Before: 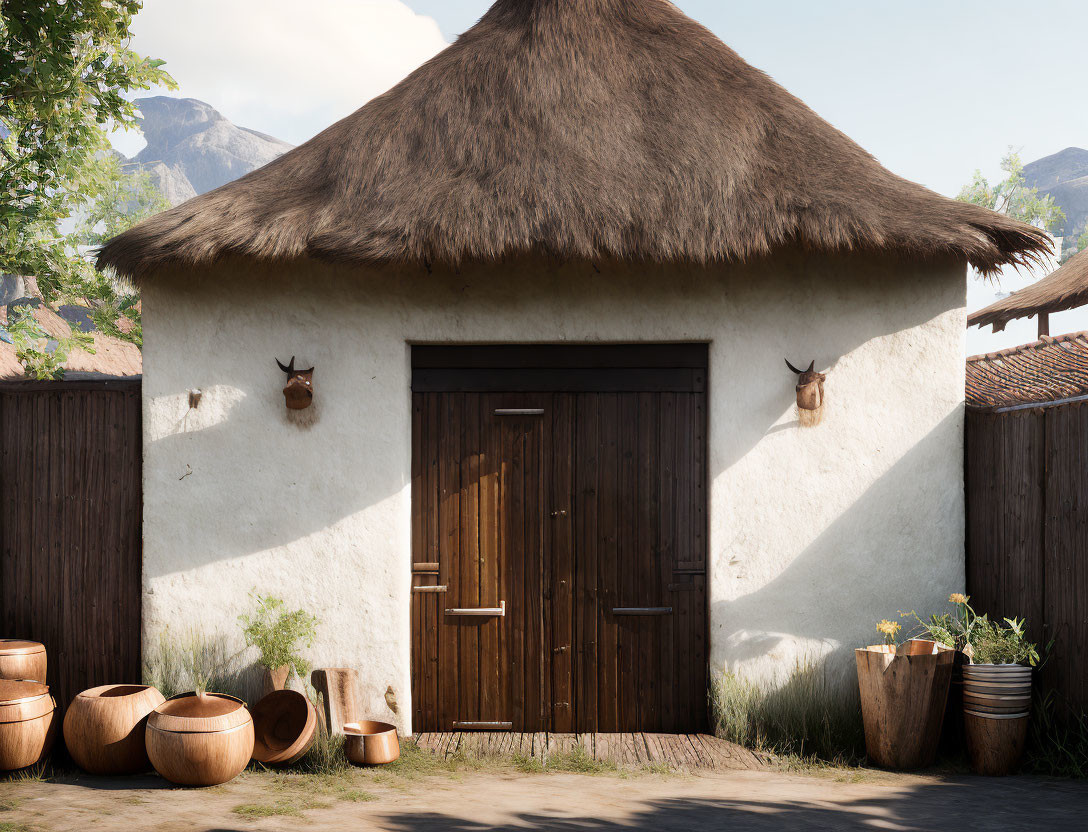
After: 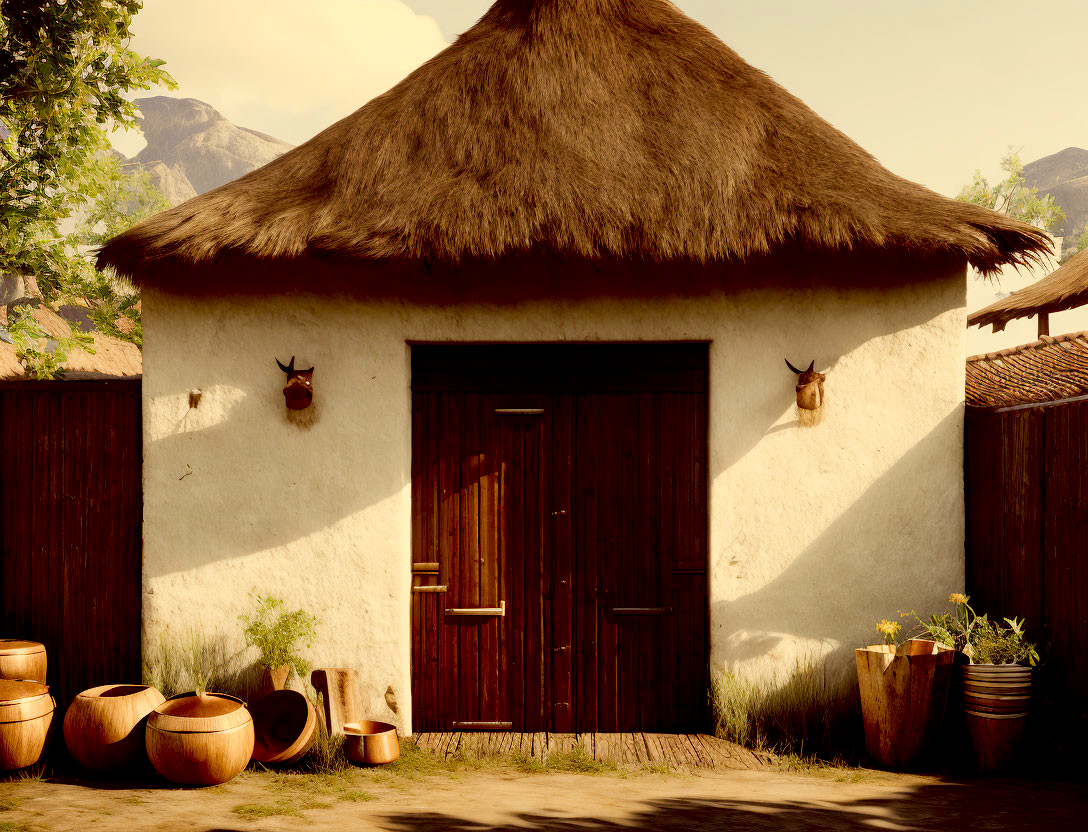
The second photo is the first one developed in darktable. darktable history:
exposure: black level correction 0.028, exposure -0.081 EV, compensate highlight preservation false
color correction: highlights a* 1.08, highlights b* 25.05, shadows a* 16.24, shadows b* 24.56
